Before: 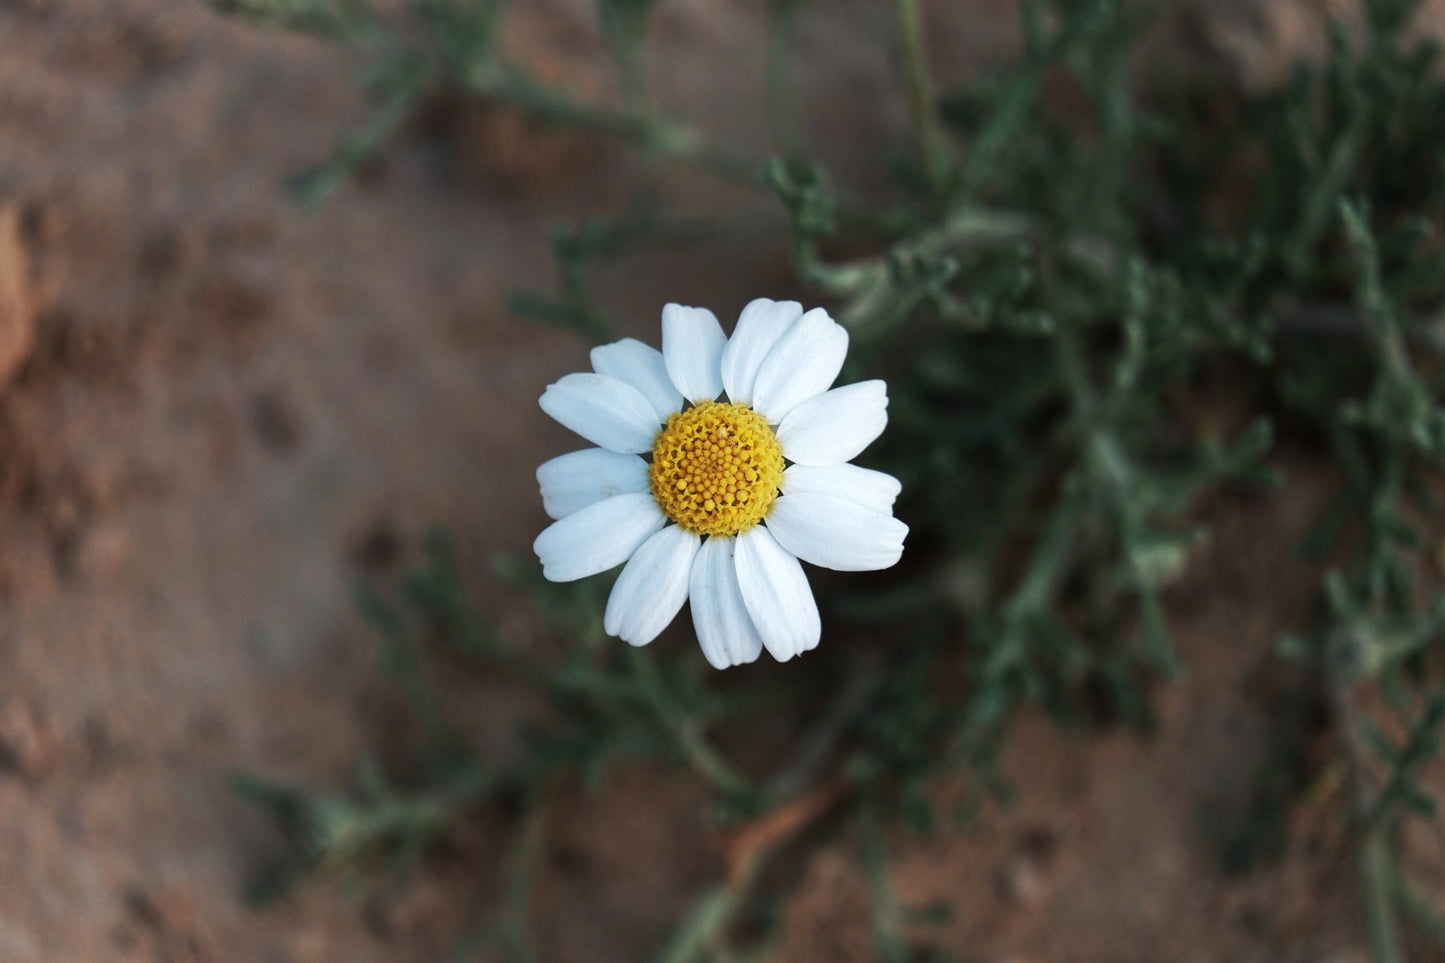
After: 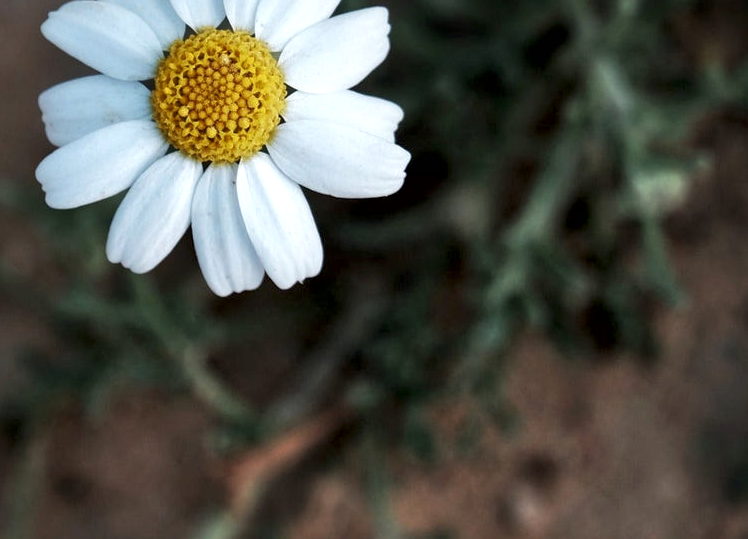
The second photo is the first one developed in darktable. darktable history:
local contrast: mode bilateral grid, contrast 70, coarseness 75, detail 180%, midtone range 0.2
crop: left 34.479%, top 38.822%, right 13.718%, bottom 5.172%
